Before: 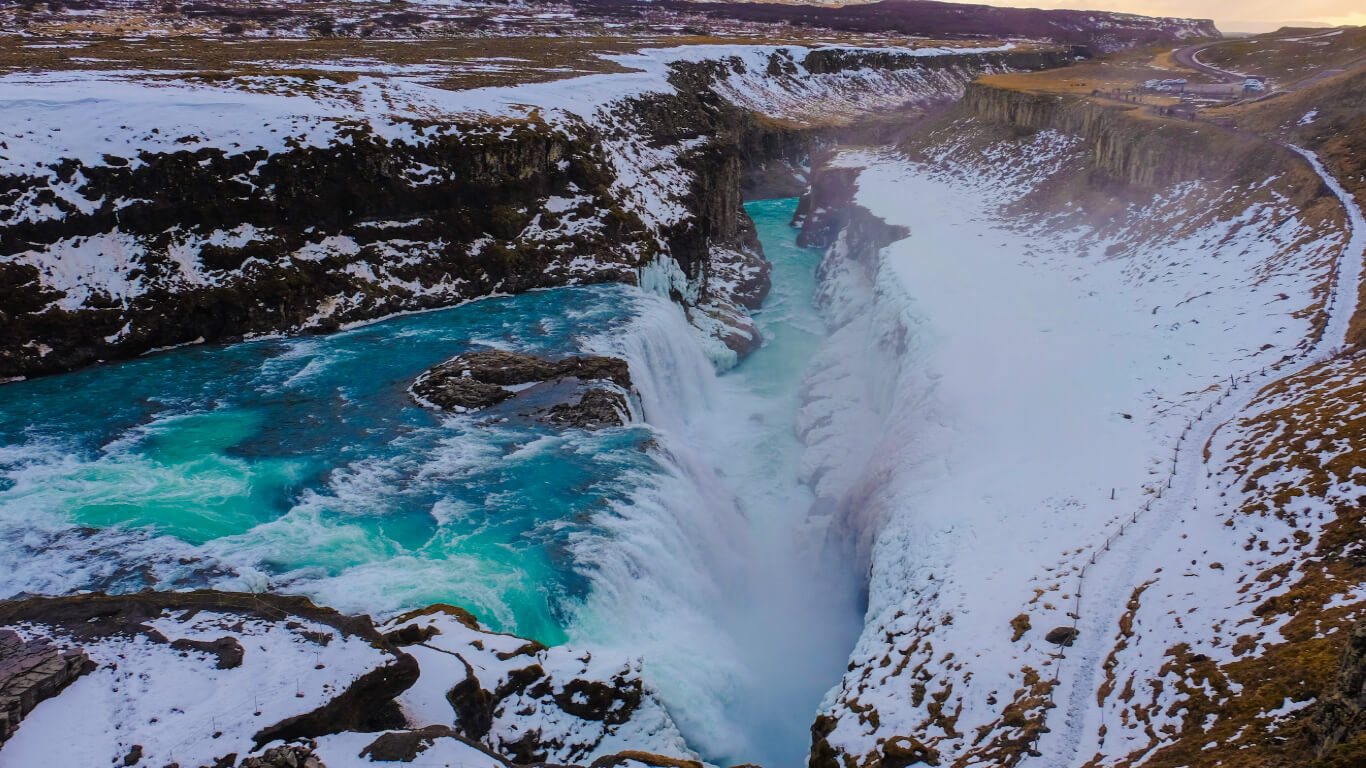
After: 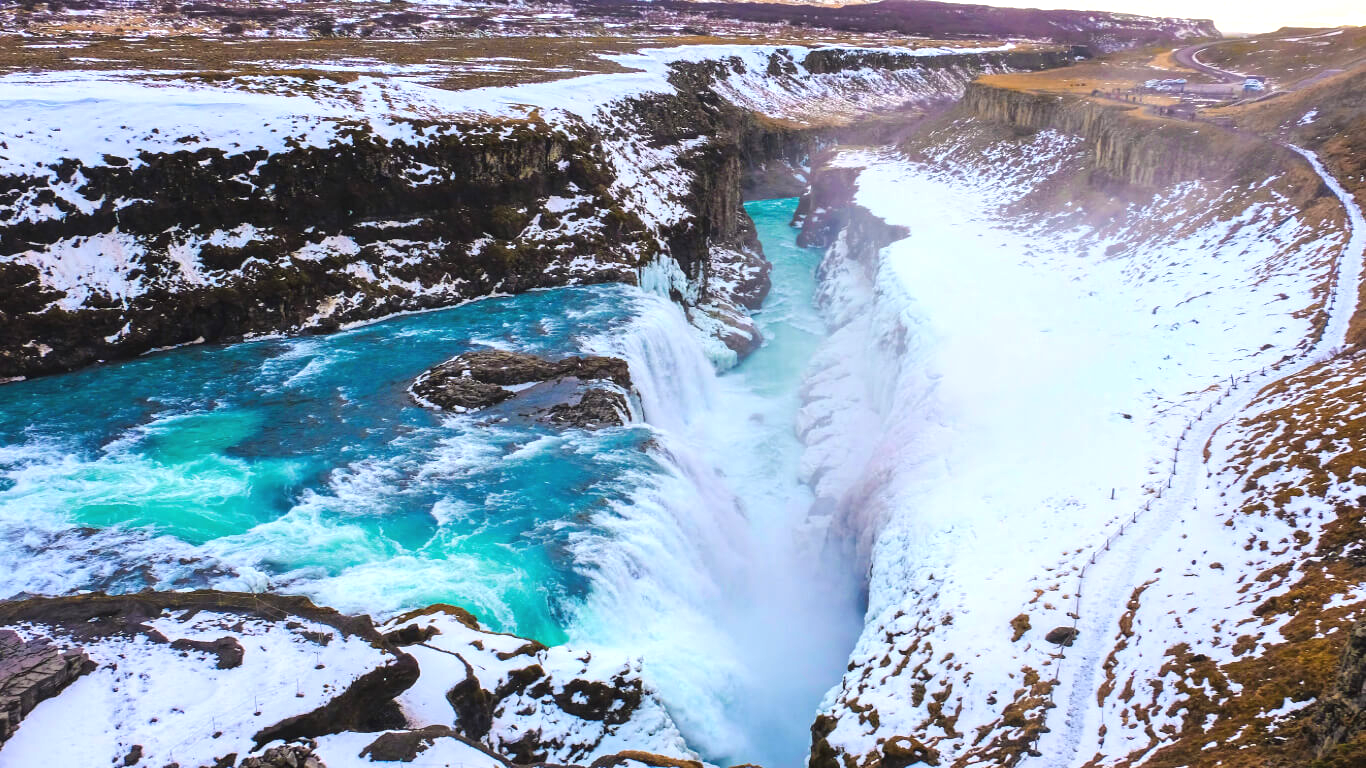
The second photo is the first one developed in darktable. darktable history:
exposure: black level correction -0.002, exposure 1.112 EV, compensate highlight preservation false
